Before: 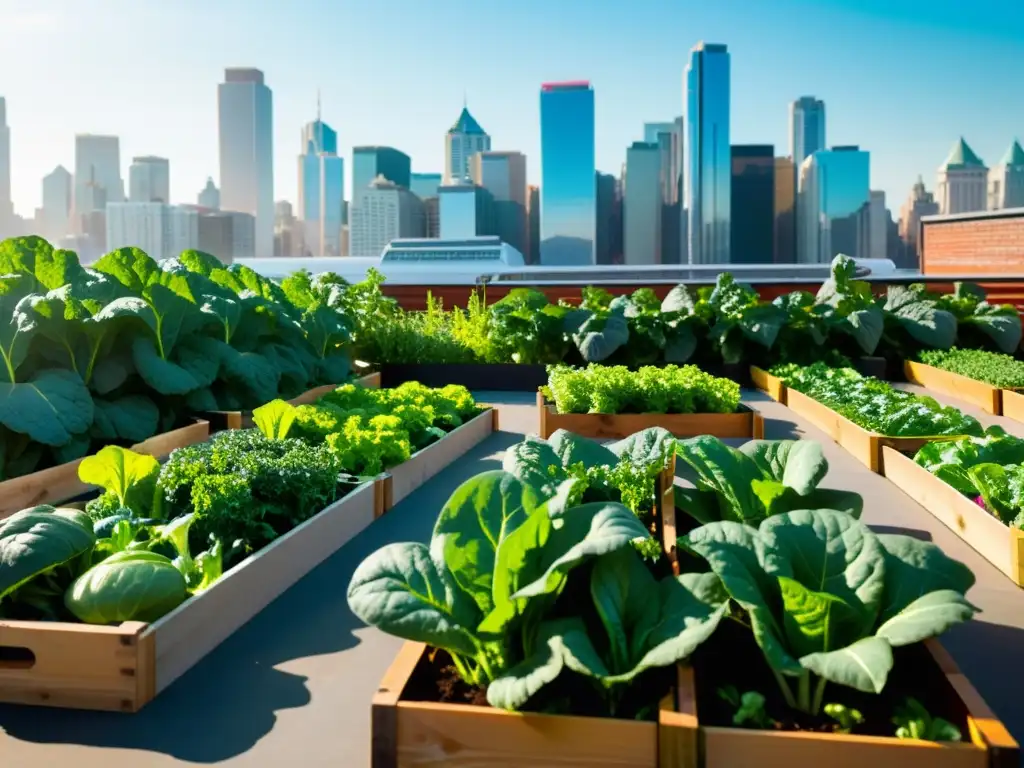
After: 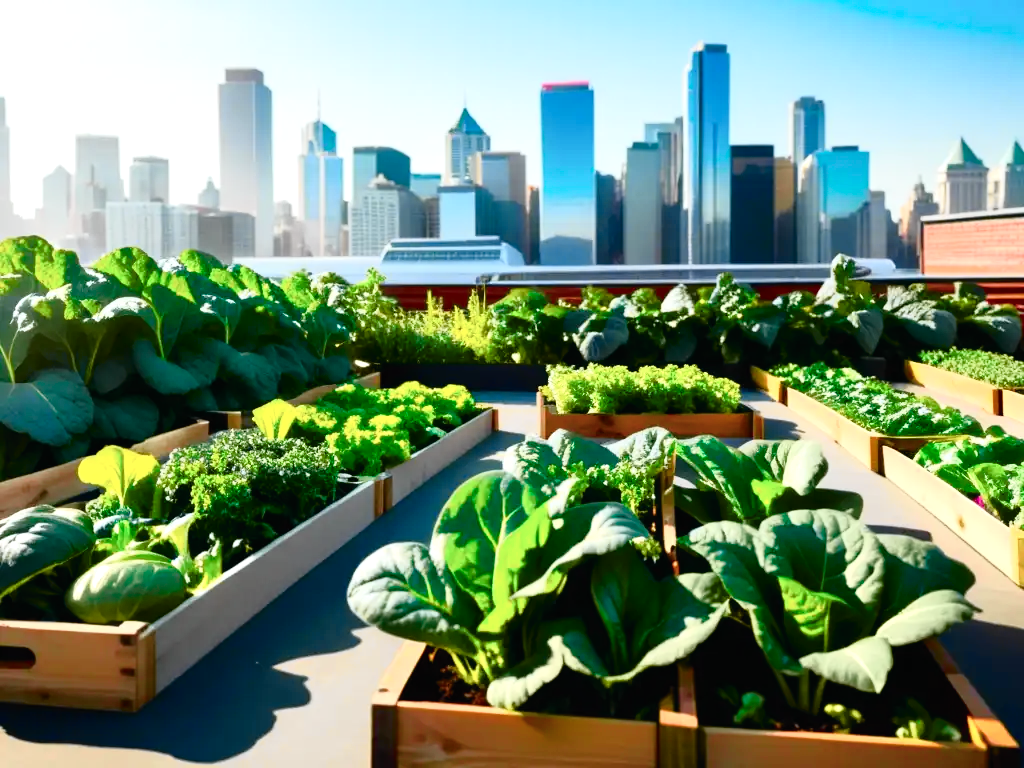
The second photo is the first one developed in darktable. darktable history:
color balance rgb: linear chroma grading › global chroma 15.253%, perceptual saturation grading › global saturation 20%, perceptual saturation grading › highlights -49.417%, perceptual saturation grading › shadows 25.221%, perceptual brilliance grading › highlights 11.165%, perceptual brilliance grading › shadows -10.515%
contrast brightness saturation: contrast 0.051
tone curve: curves: ch0 [(0, 0.009) (0.105, 0.08) (0.195, 0.18) (0.283, 0.316) (0.384, 0.434) (0.485, 0.531) (0.638, 0.69) (0.81, 0.872) (1, 0.977)]; ch1 [(0, 0) (0.161, 0.092) (0.35, 0.33) (0.379, 0.401) (0.456, 0.469) (0.502, 0.5) (0.525, 0.514) (0.586, 0.617) (0.635, 0.655) (1, 1)]; ch2 [(0, 0) (0.371, 0.362) (0.437, 0.437) (0.48, 0.49) (0.53, 0.515) (0.56, 0.571) (0.622, 0.606) (1, 1)], color space Lab, independent channels, preserve colors none
